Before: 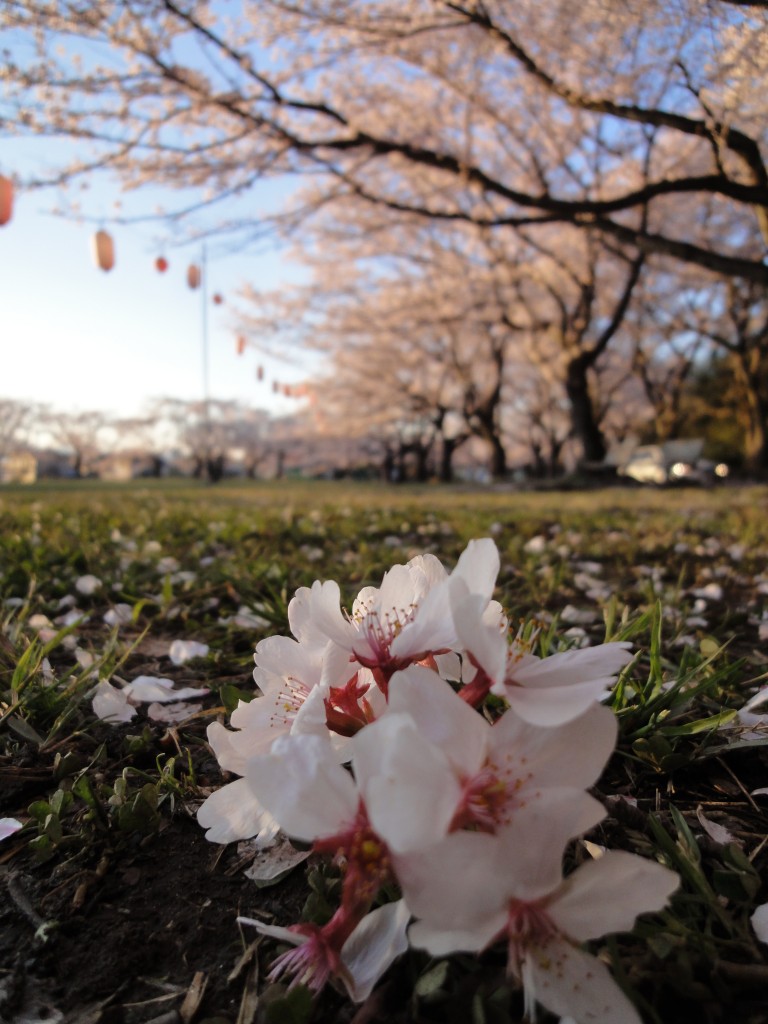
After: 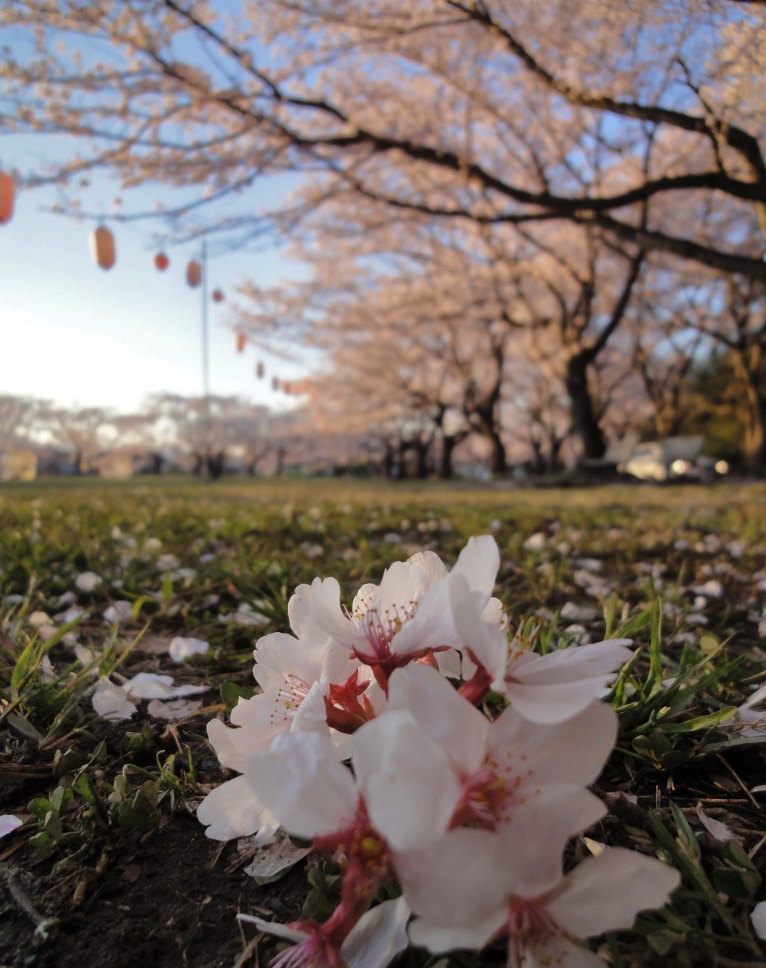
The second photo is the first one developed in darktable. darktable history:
crop: top 0.32%, right 0.257%, bottom 5.071%
shadows and highlights: shadows 40.29, highlights -59.85
